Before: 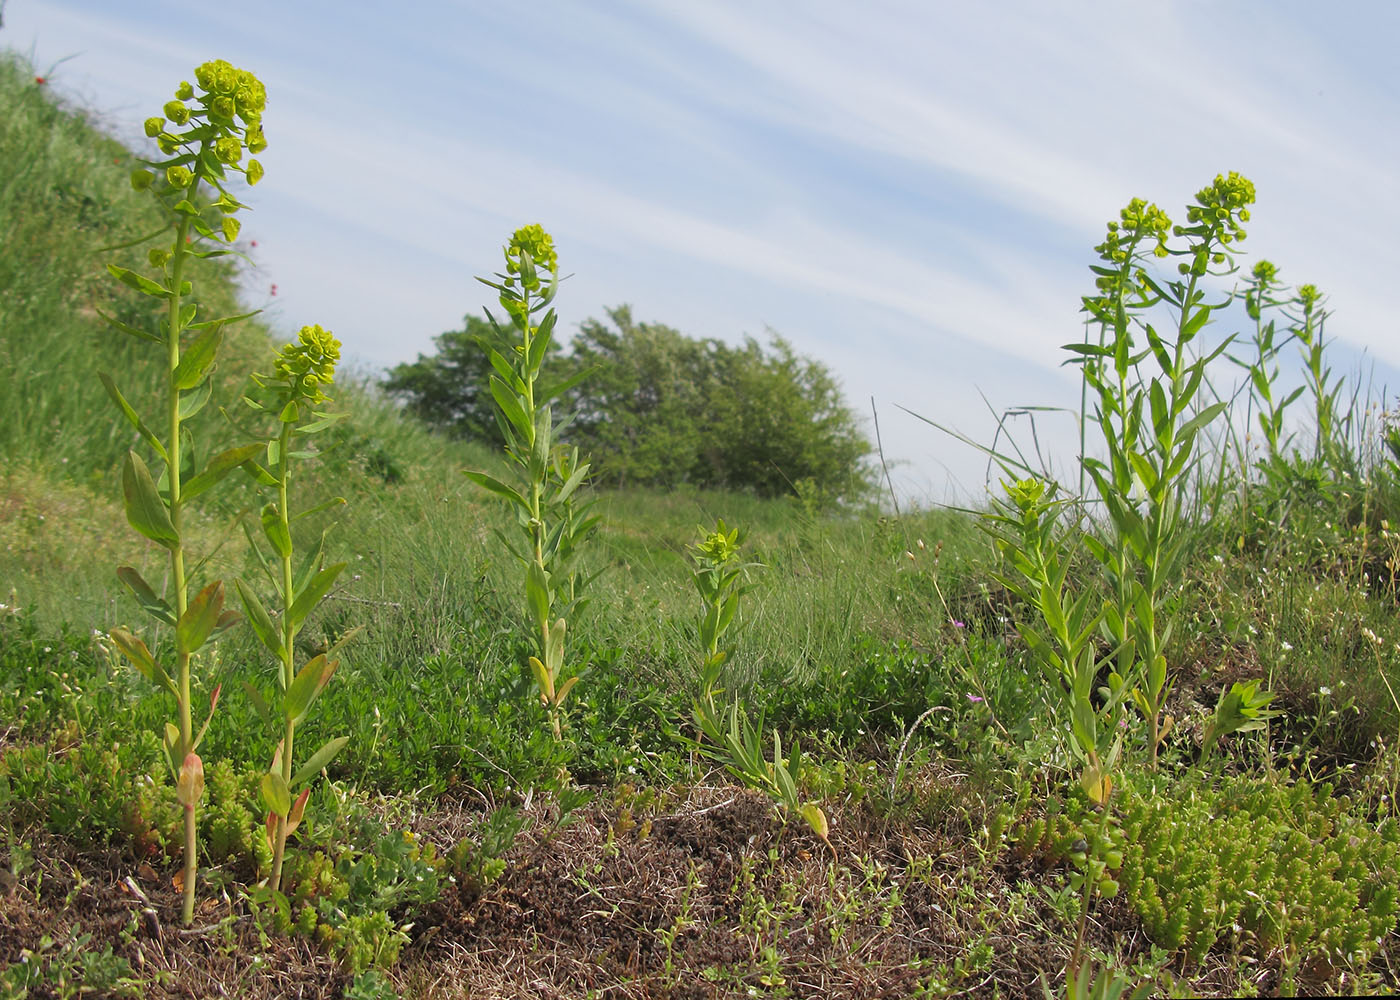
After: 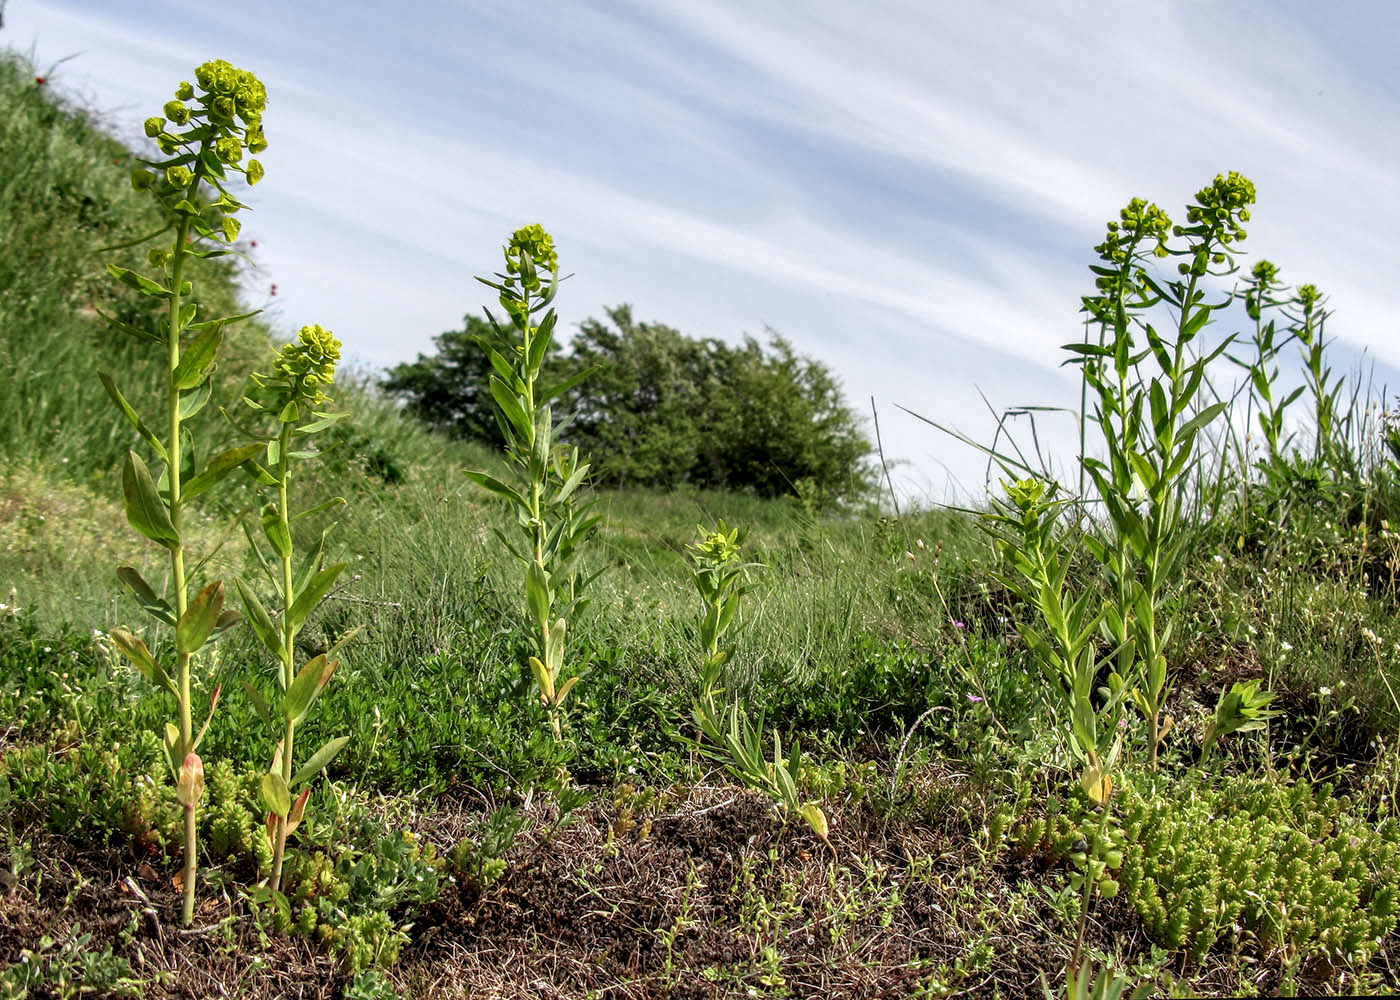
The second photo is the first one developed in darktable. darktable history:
local contrast: highlights 21%, detail 198%
